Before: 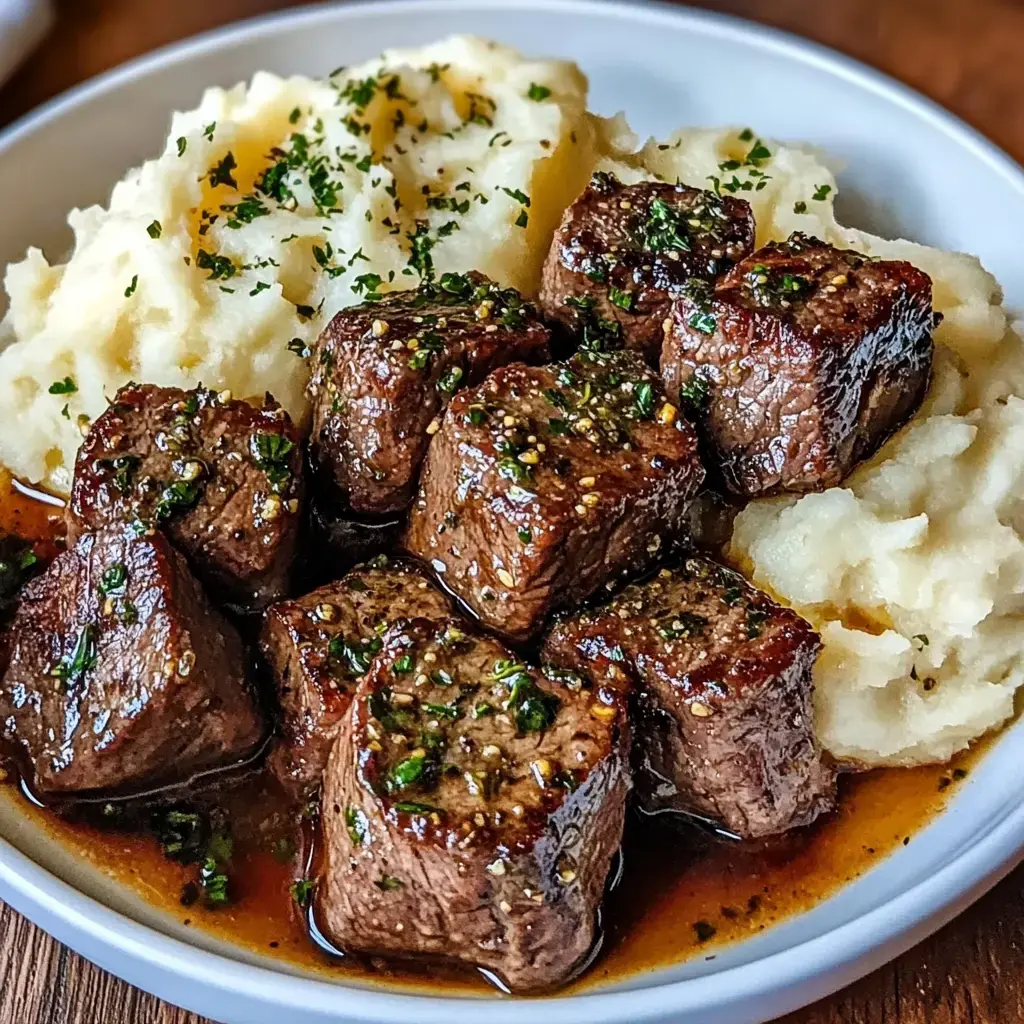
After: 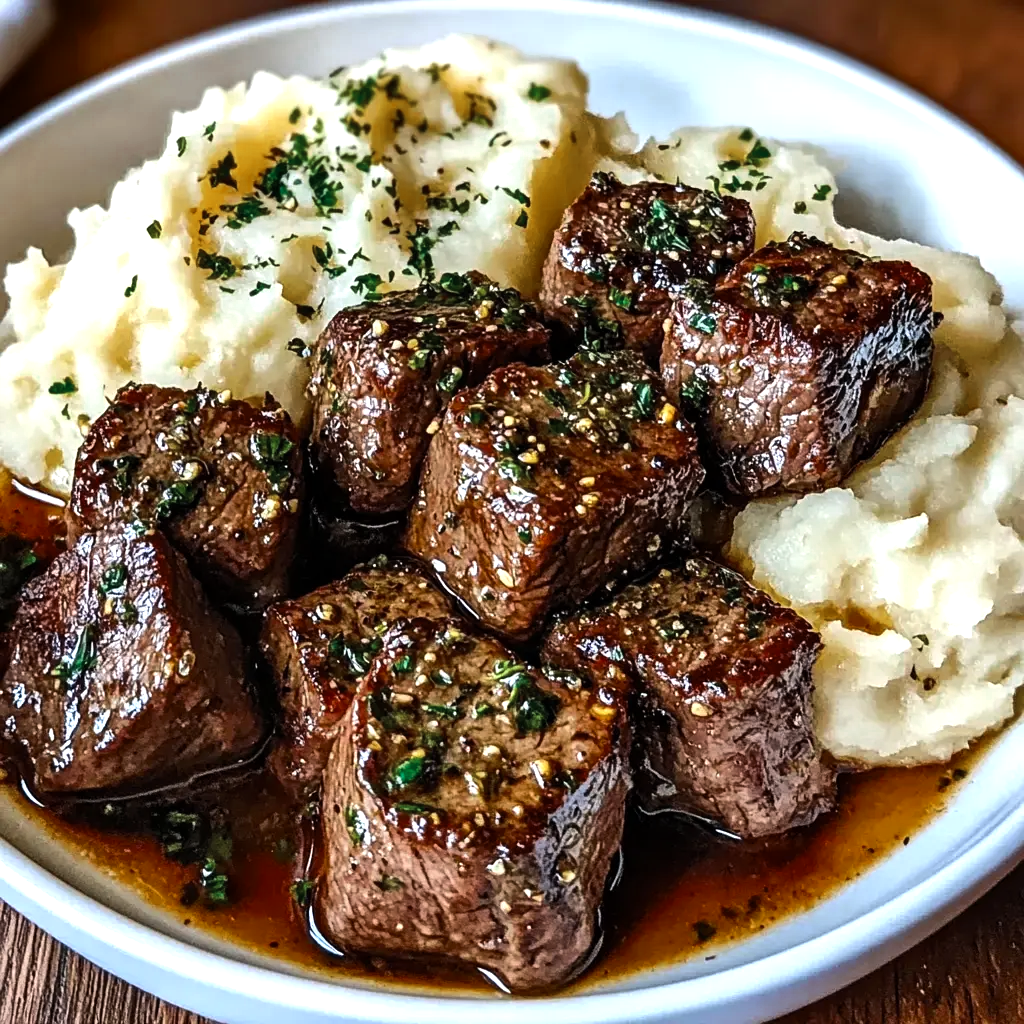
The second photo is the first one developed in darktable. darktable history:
color balance rgb: linear chroma grading › global chroma -15.556%, perceptual saturation grading › global saturation 25.114%, perceptual brilliance grading › highlights 13.649%, perceptual brilliance grading › mid-tones 8.725%, perceptual brilliance grading › shadows -17.355%, global vibrance 14.547%
color zones: curves: ch0 [(0, 0.5) (0.125, 0.4) (0.25, 0.5) (0.375, 0.4) (0.5, 0.4) (0.625, 0.6) (0.75, 0.6) (0.875, 0.5)]; ch1 [(0, 0.4) (0.125, 0.5) (0.25, 0.4) (0.375, 0.4) (0.5, 0.4) (0.625, 0.4) (0.75, 0.5) (0.875, 0.4)]; ch2 [(0, 0.6) (0.125, 0.5) (0.25, 0.5) (0.375, 0.6) (0.5, 0.6) (0.625, 0.5) (0.75, 0.5) (0.875, 0.5)]
